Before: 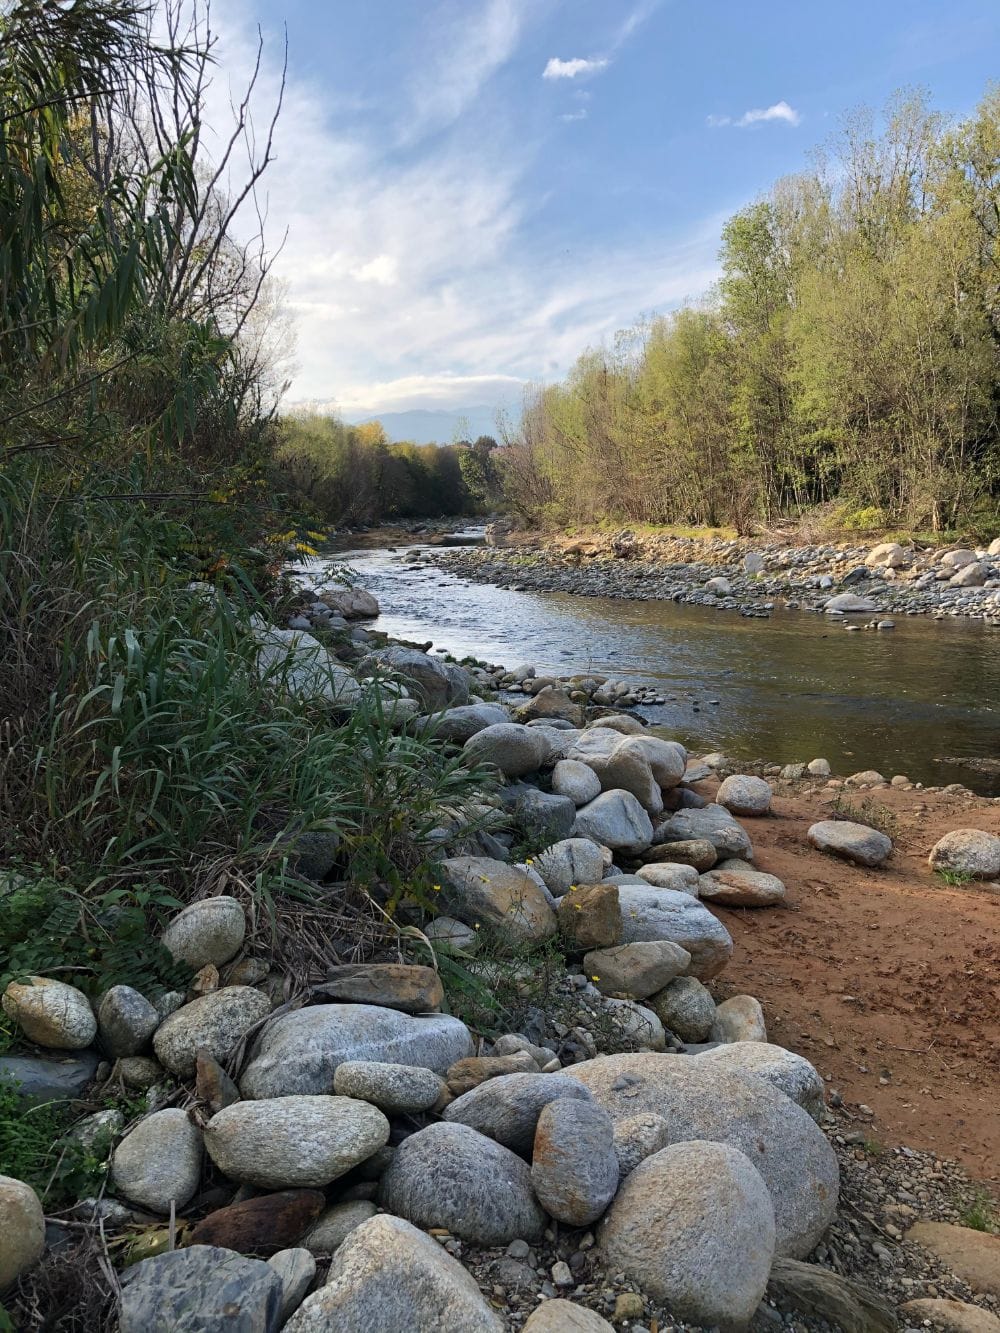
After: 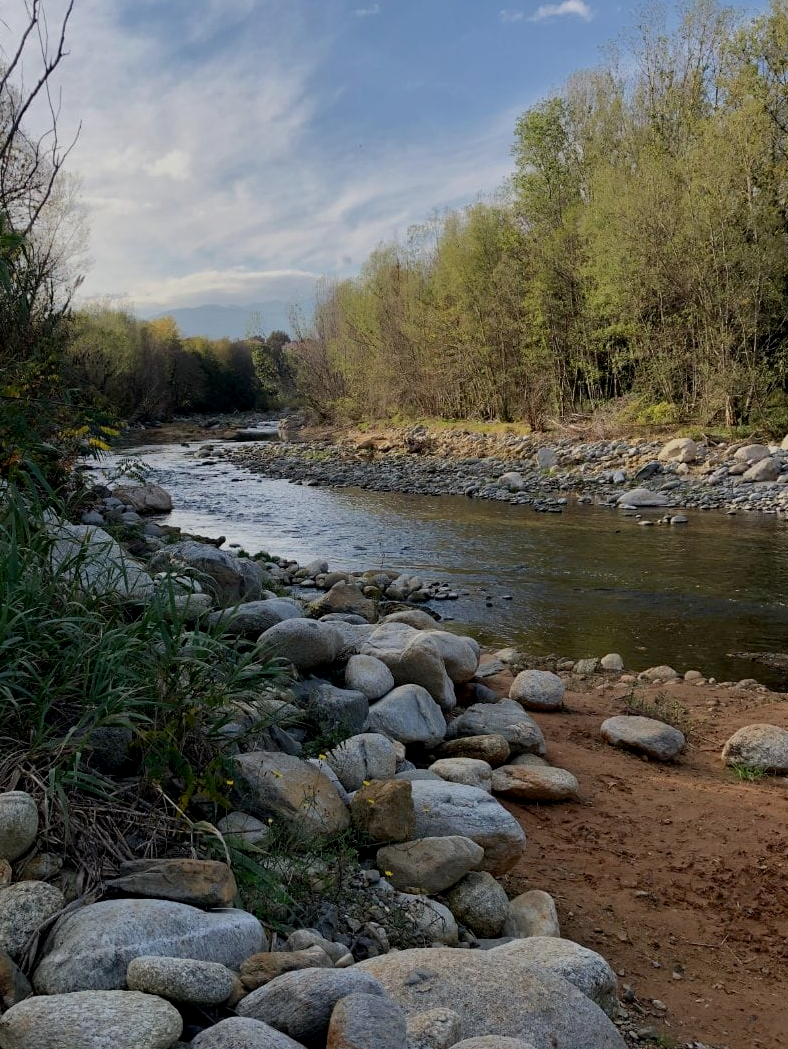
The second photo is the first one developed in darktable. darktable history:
exposure: black level correction 0.009, exposure -0.637 EV, compensate highlight preservation false
crop and rotate: left 20.74%, top 7.912%, right 0.375%, bottom 13.378%
